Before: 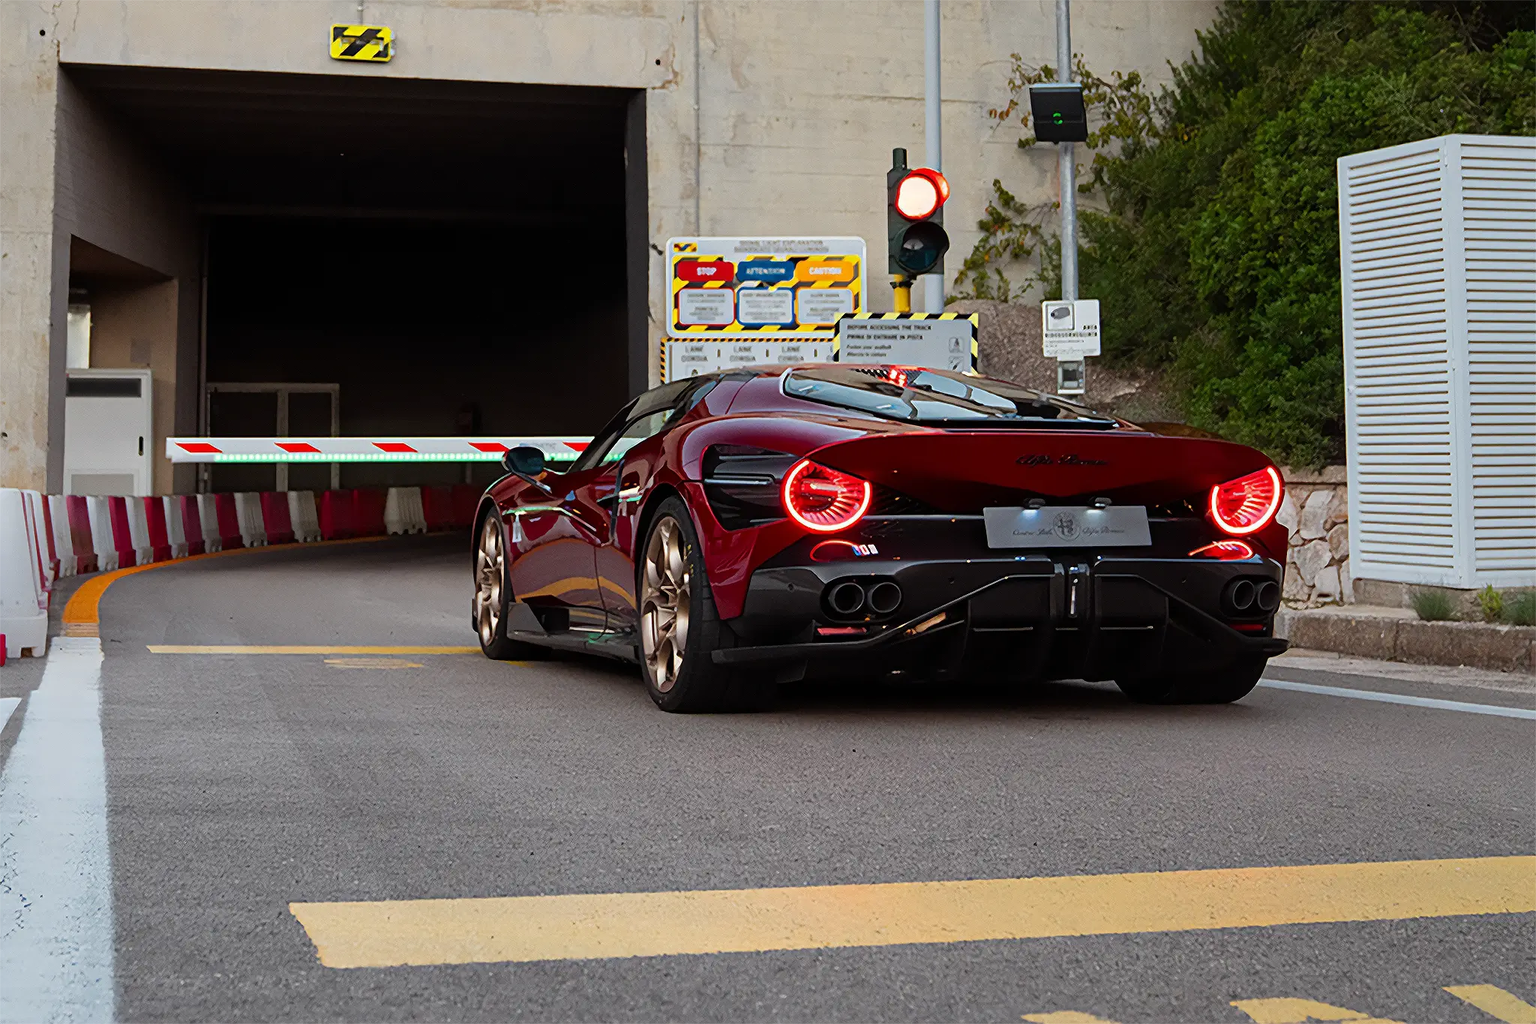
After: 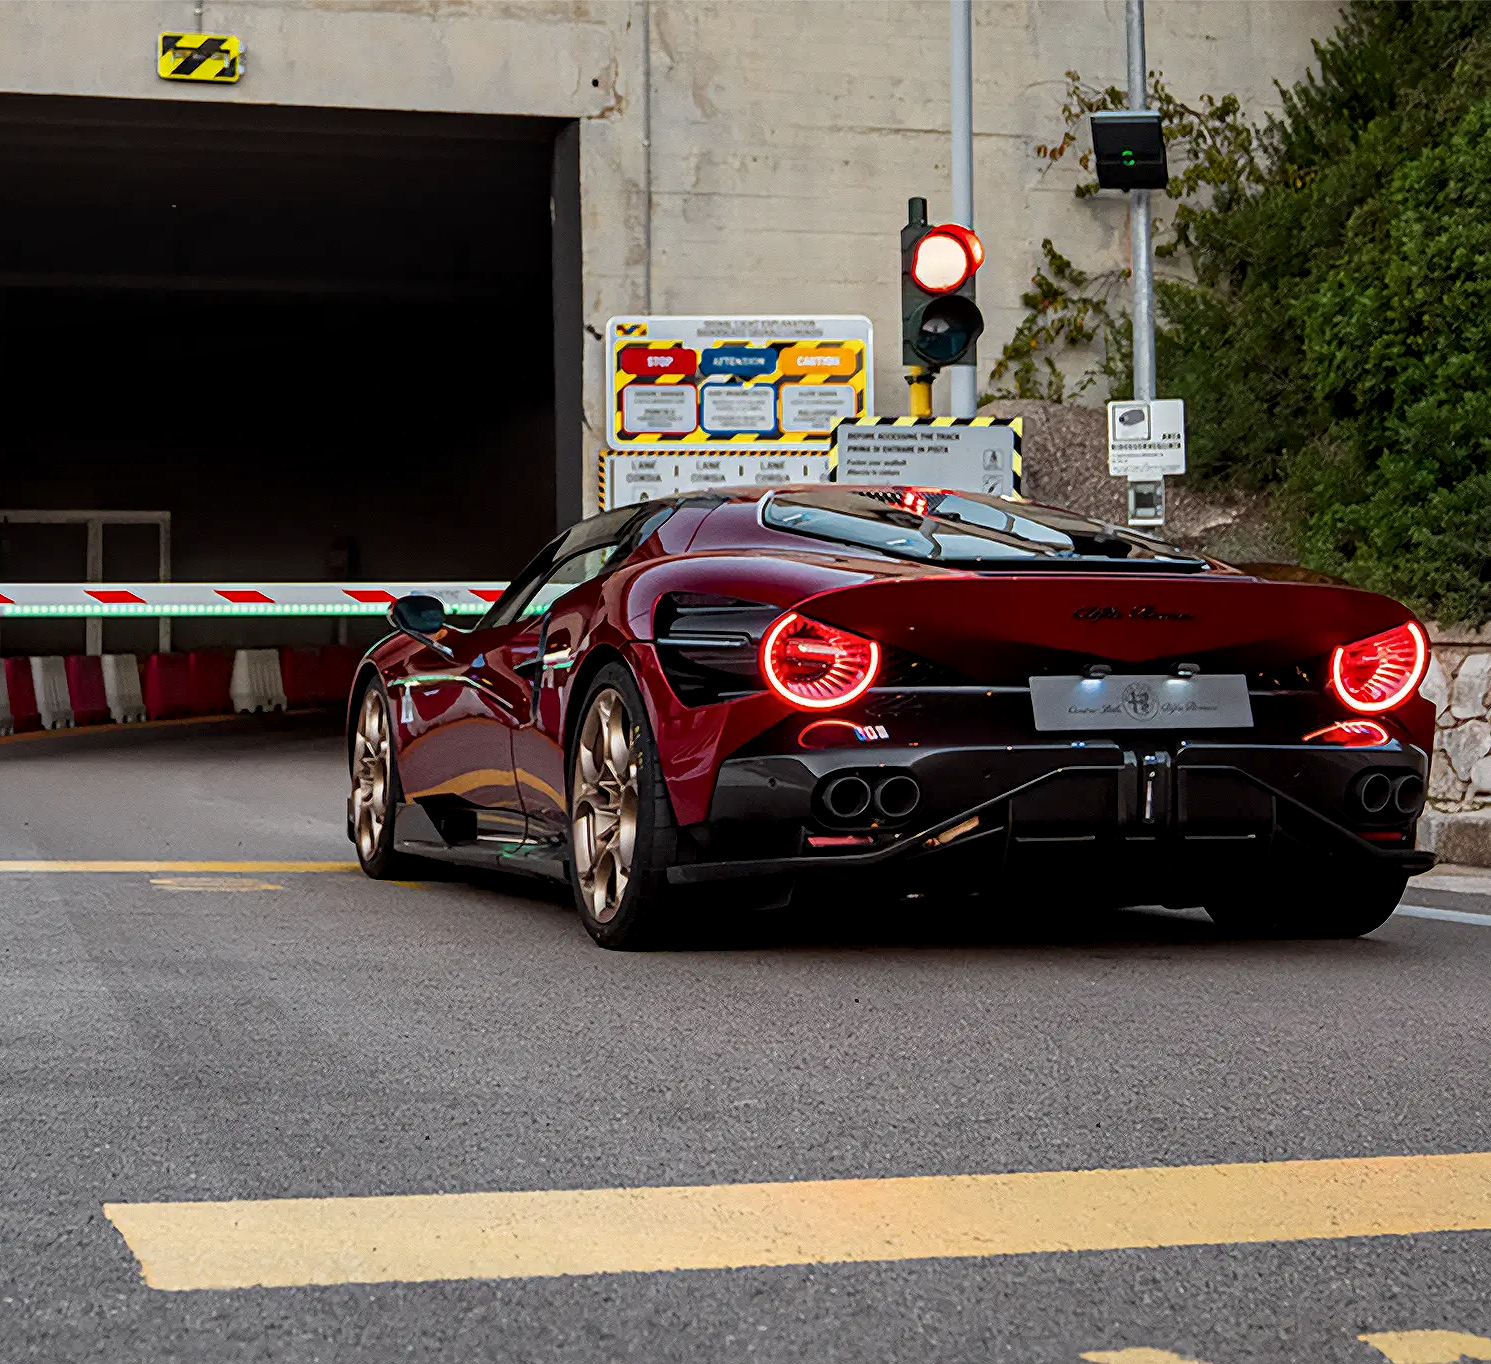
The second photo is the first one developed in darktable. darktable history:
local contrast: detail 138%
crop: left 13.794%, right 13.369%
